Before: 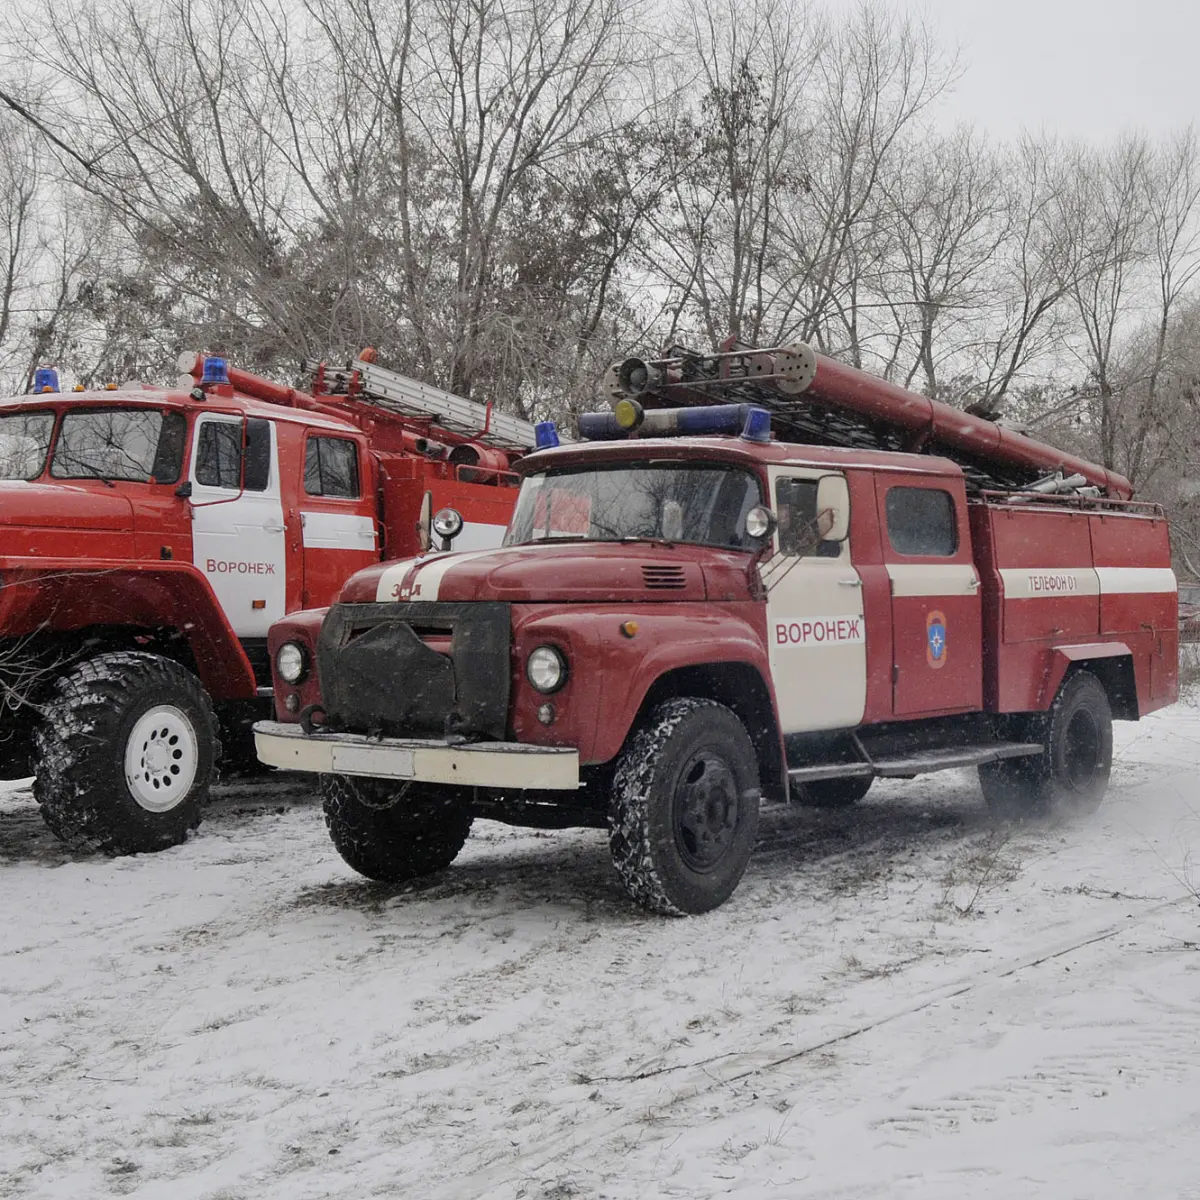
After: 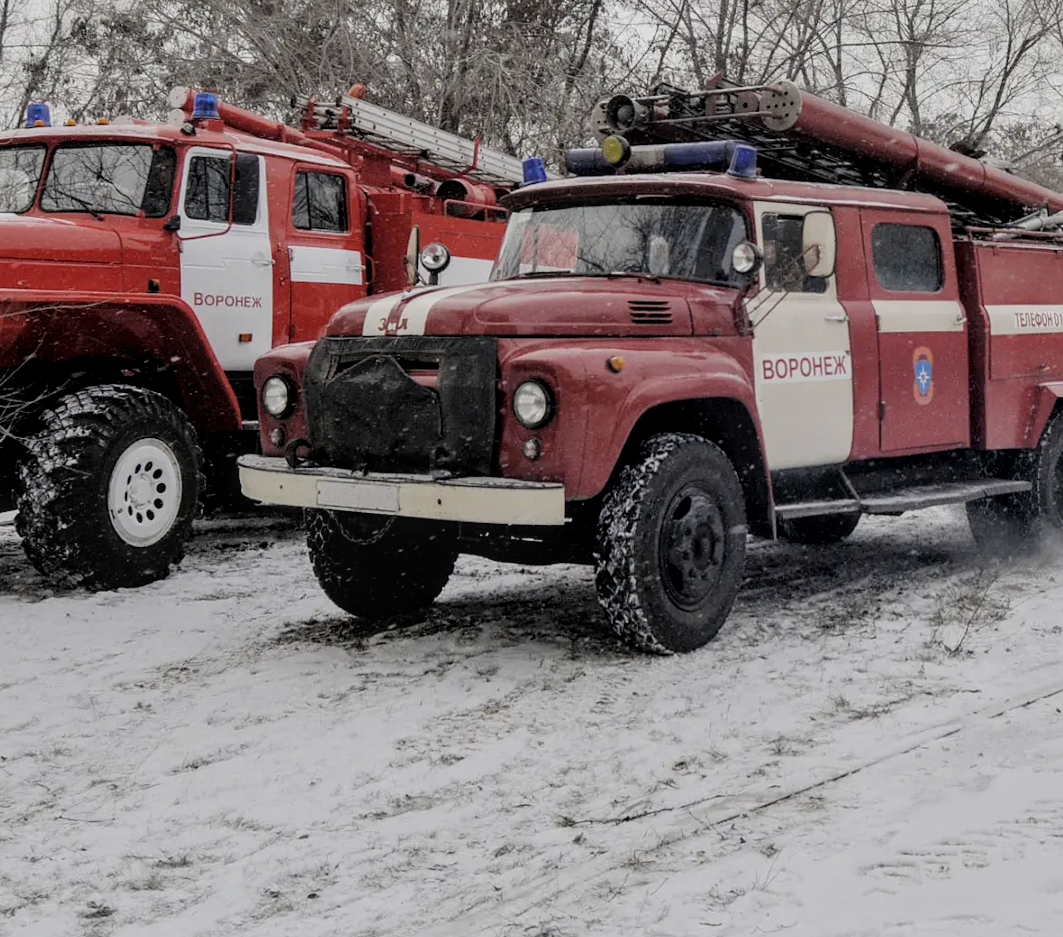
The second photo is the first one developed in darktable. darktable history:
crop: top 20.916%, right 9.437%, bottom 0.316%
local contrast: on, module defaults
filmic rgb: threshold 3 EV, hardness 4.17, latitude 50%, contrast 1.1, preserve chrominance max RGB, color science v6 (2022), contrast in shadows safe, contrast in highlights safe, enable highlight reconstruction true
rotate and perspective: rotation 0.226°, lens shift (vertical) -0.042, crop left 0.023, crop right 0.982, crop top 0.006, crop bottom 0.994
